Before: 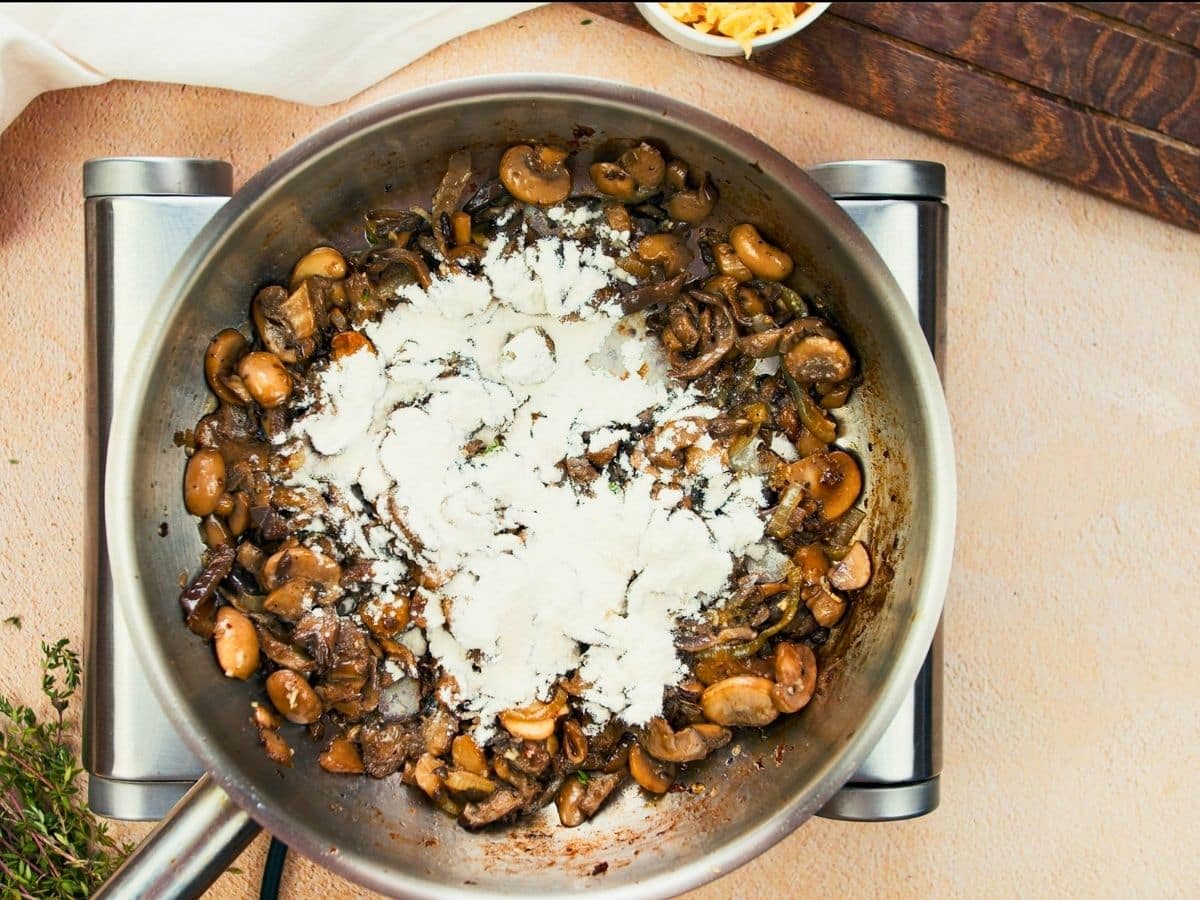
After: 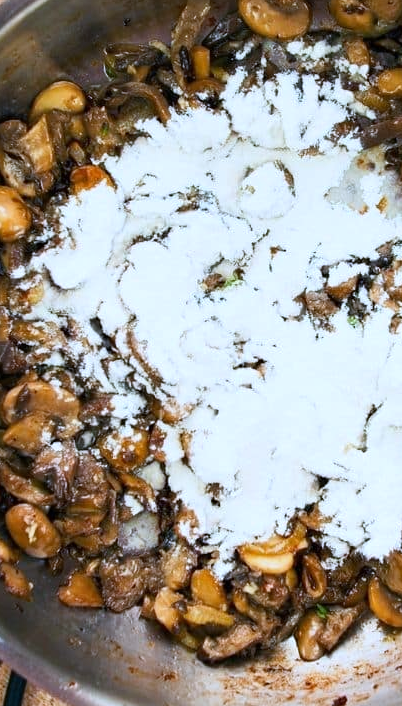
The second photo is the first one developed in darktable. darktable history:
white balance: red 0.948, green 1.02, blue 1.176
crop and rotate: left 21.77%, top 18.528%, right 44.676%, bottom 2.997%
